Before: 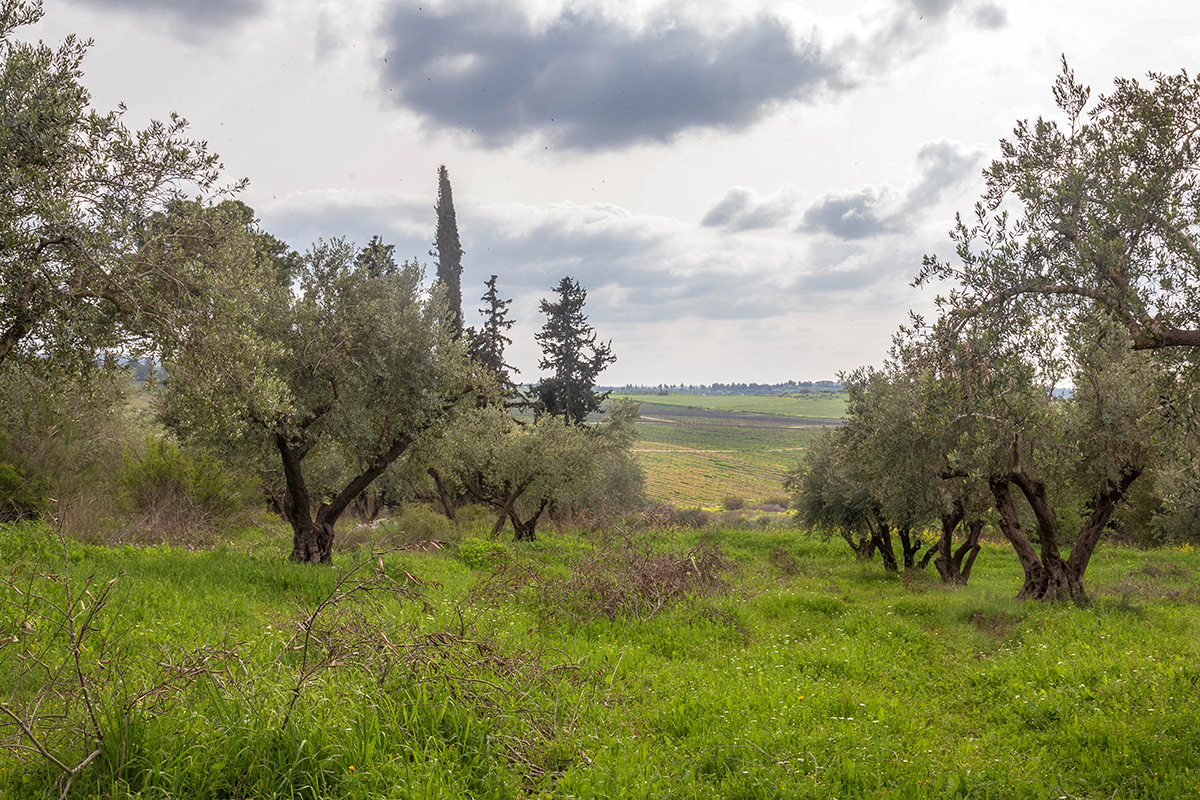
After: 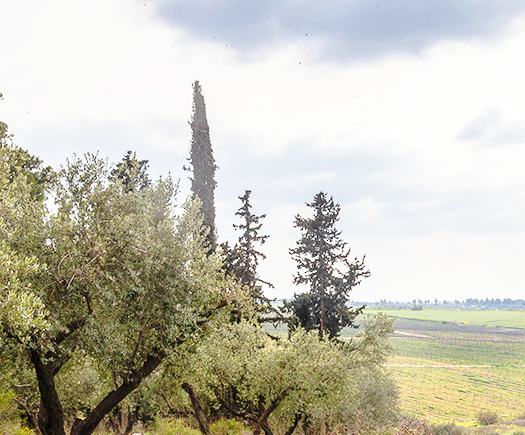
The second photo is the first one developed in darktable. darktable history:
crop: left 20.562%, top 10.746%, right 35.667%, bottom 34.865%
tone curve: curves: ch0 [(0, 0) (0.003, 0.003) (0.011, 0.012) (0.025, 0.026) (0.044, 0.046) (0.069, 0.072) (0.1, 0.104) (0.136, 0.141) (0.177, 0.184) (0.224, 0.233) (0.277, 0.288) (0.335, 0.348) (0.399, 0.414) (0.468, 0.486) (0.543, 0.564) (0.623, 0.647) (0.709, 0.736) (0.801, 0.831) (0.898, 0.921) (1, 1)], color space Lab, independent channels, preserve colors none
base curve: curves: ch0 [(0, 0) (0.032, 0.037) (0.105, 0.228) (0.435, 0.76) (0.856, 0.983) (1, 1)], preserve colors none
